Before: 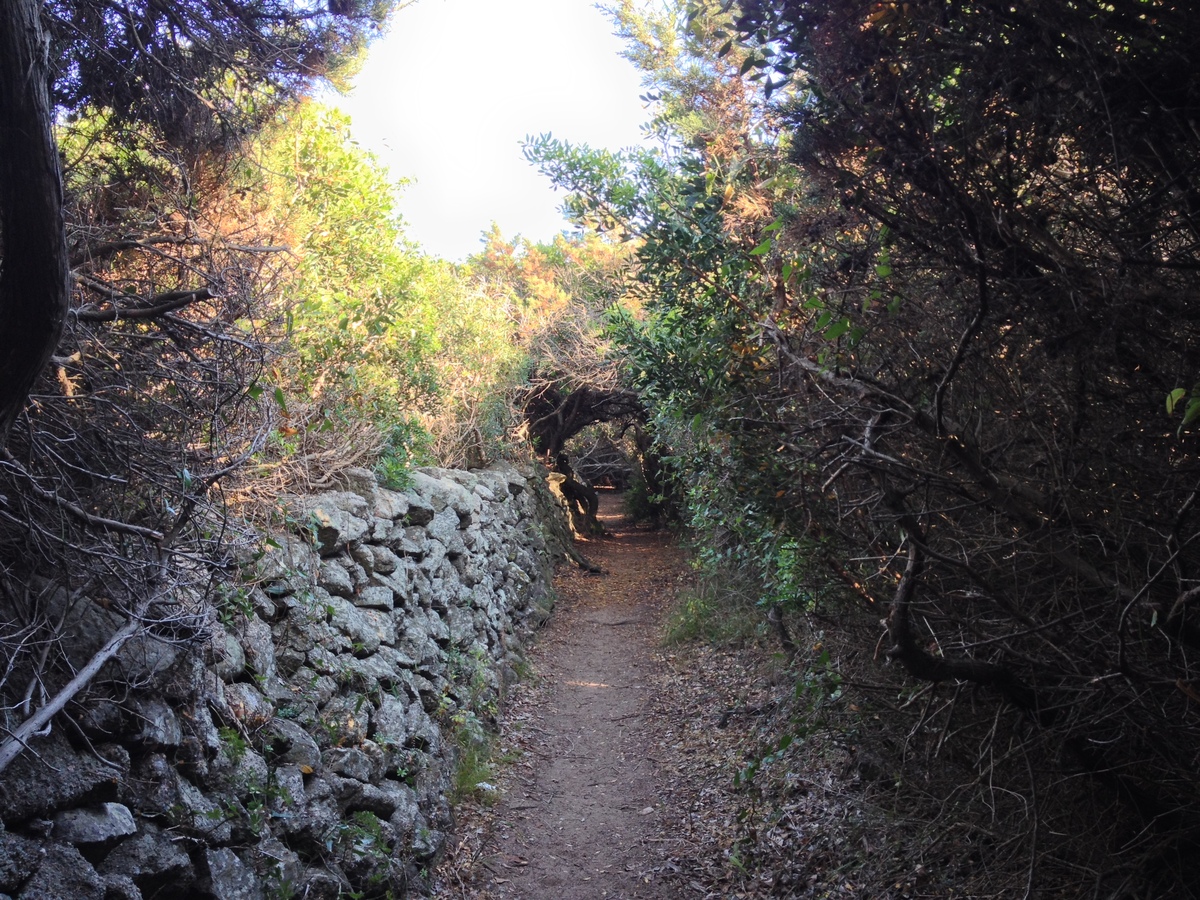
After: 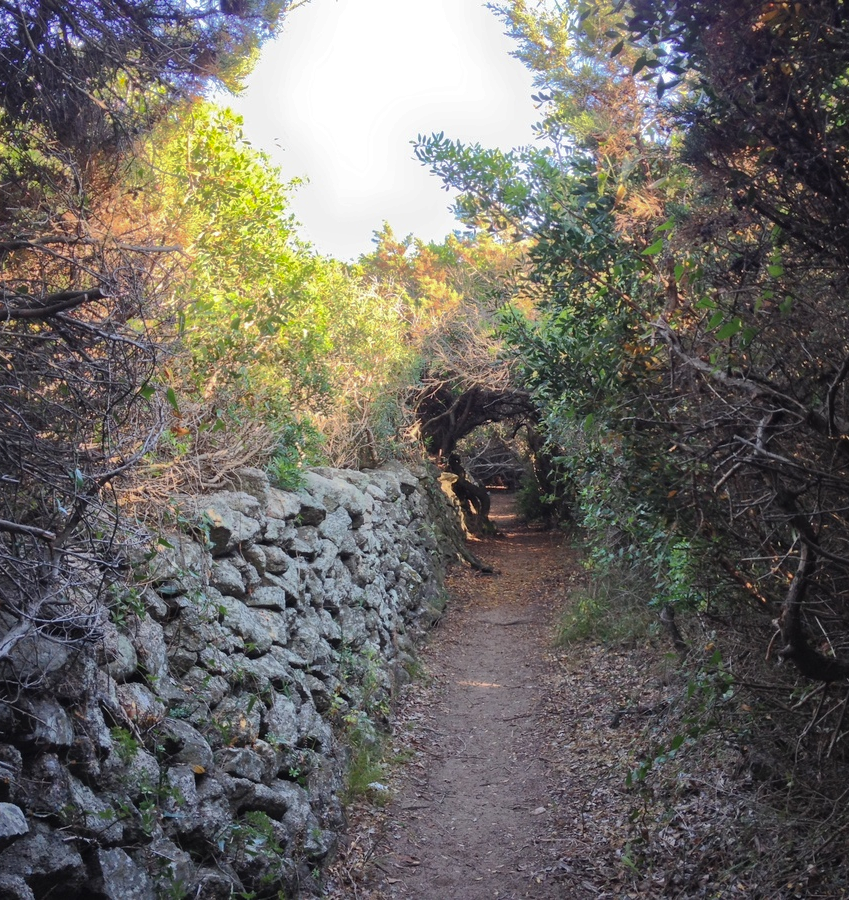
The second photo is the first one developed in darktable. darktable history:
crop and rotate: left 9.061%, right 20.142%
shadows and highlights: shadows 40, highlights -60
